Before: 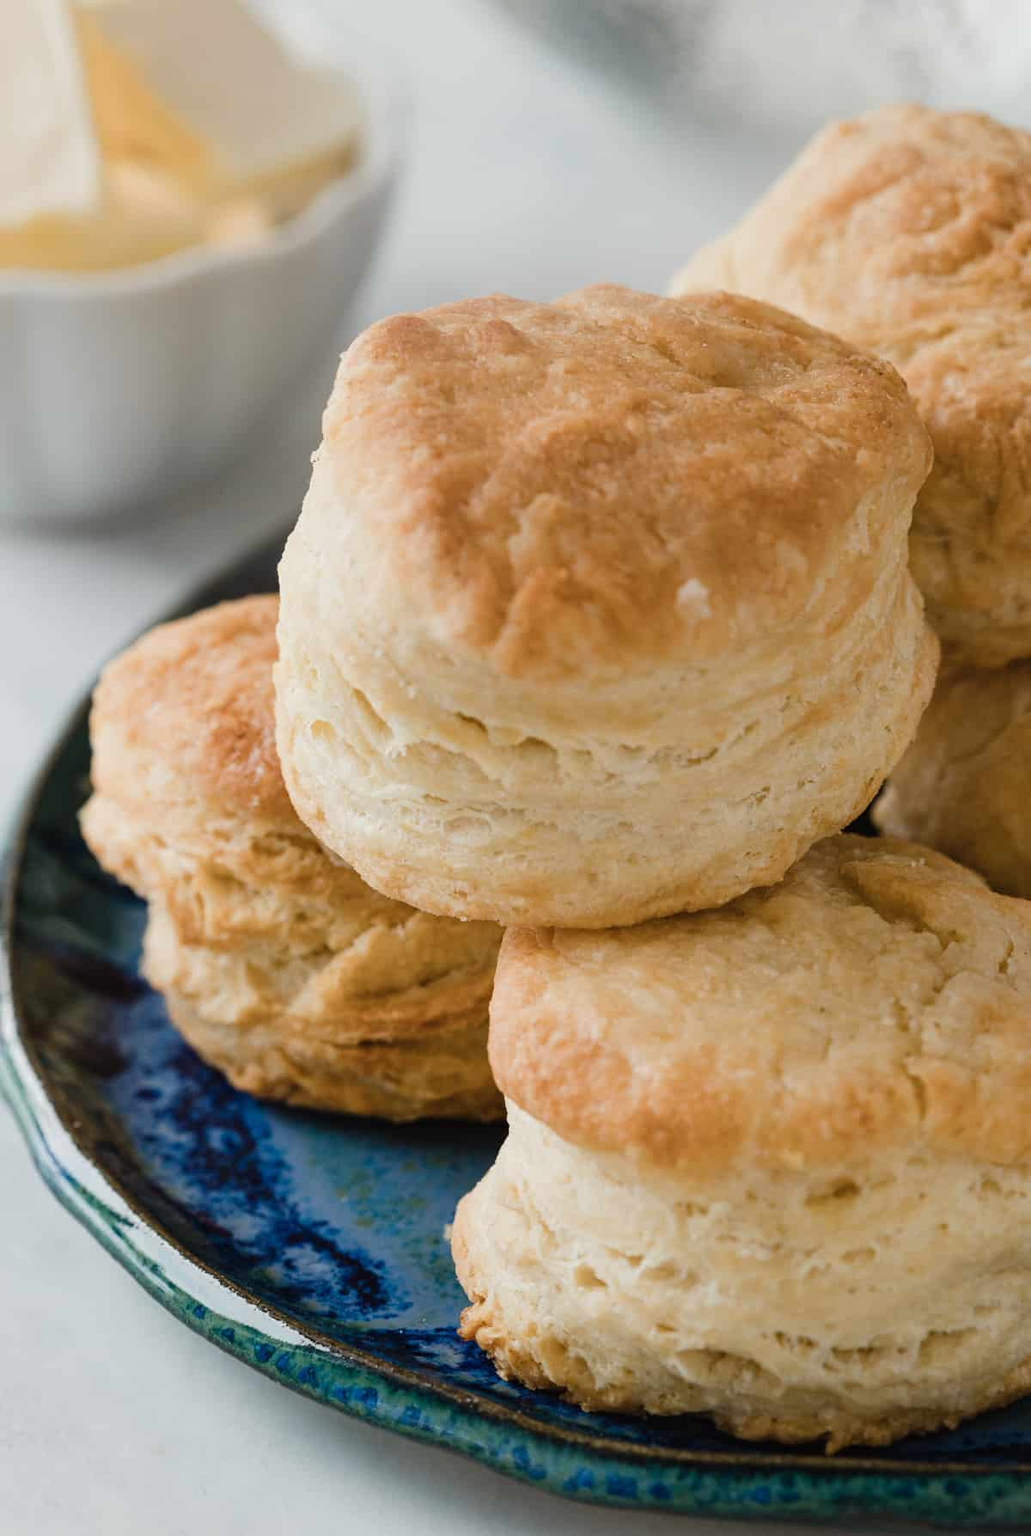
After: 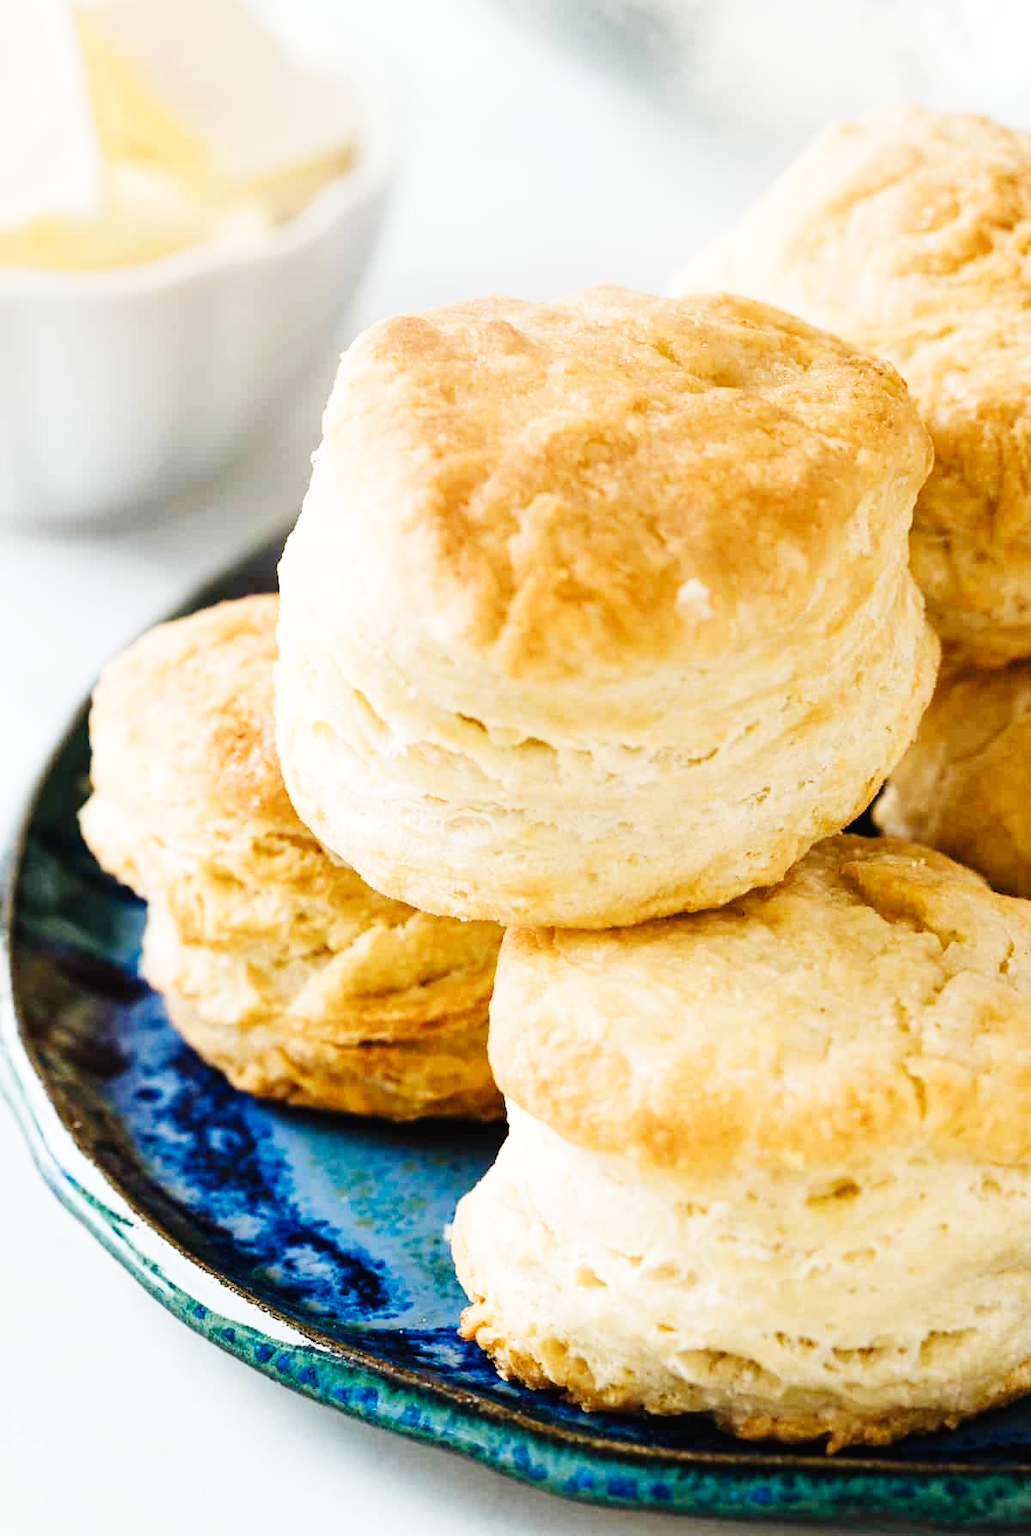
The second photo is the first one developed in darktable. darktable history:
base curve: curves: ch0 [(0, 0.003) (0.001, 0.002) (0.006, 0.004) (0.02, 0.022) (0.048, 0.086) (0.094, 0.234) (0.162, 0.431) (0.258, 0.629) (0.385, 0.8) (0.548, 0.918) (0.751, 0.988) (1, 1)], exposure shift 0.01, preserve colors none
